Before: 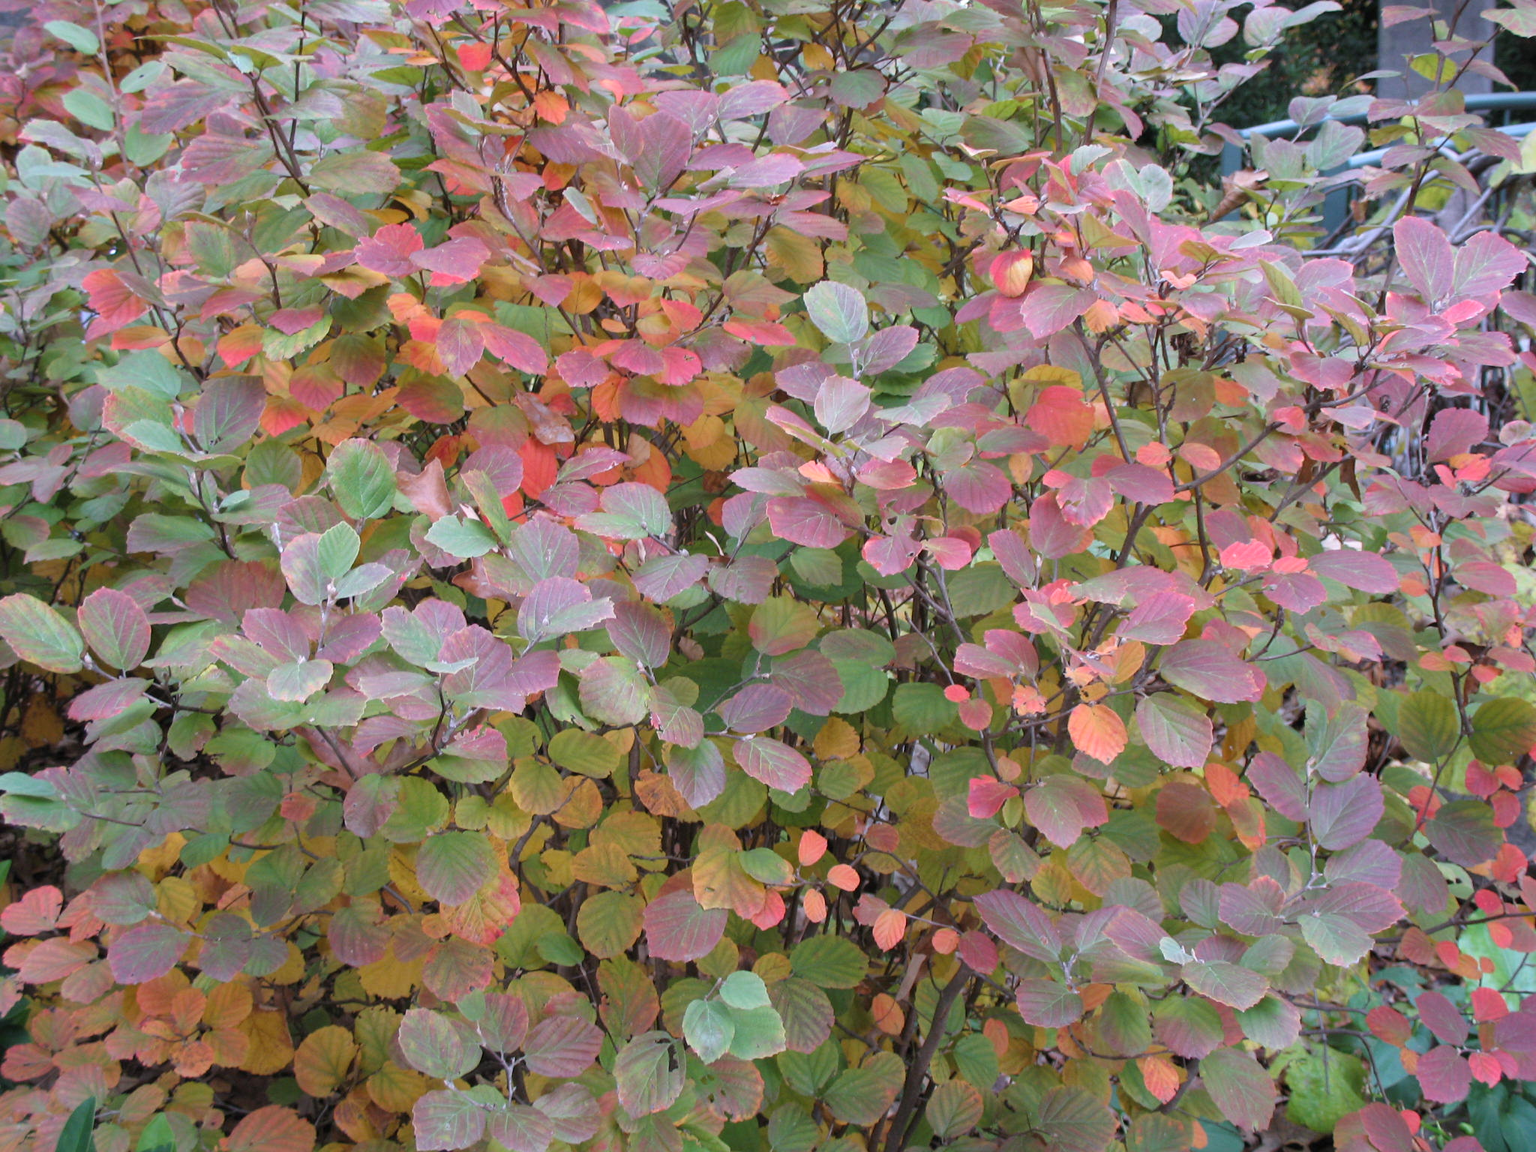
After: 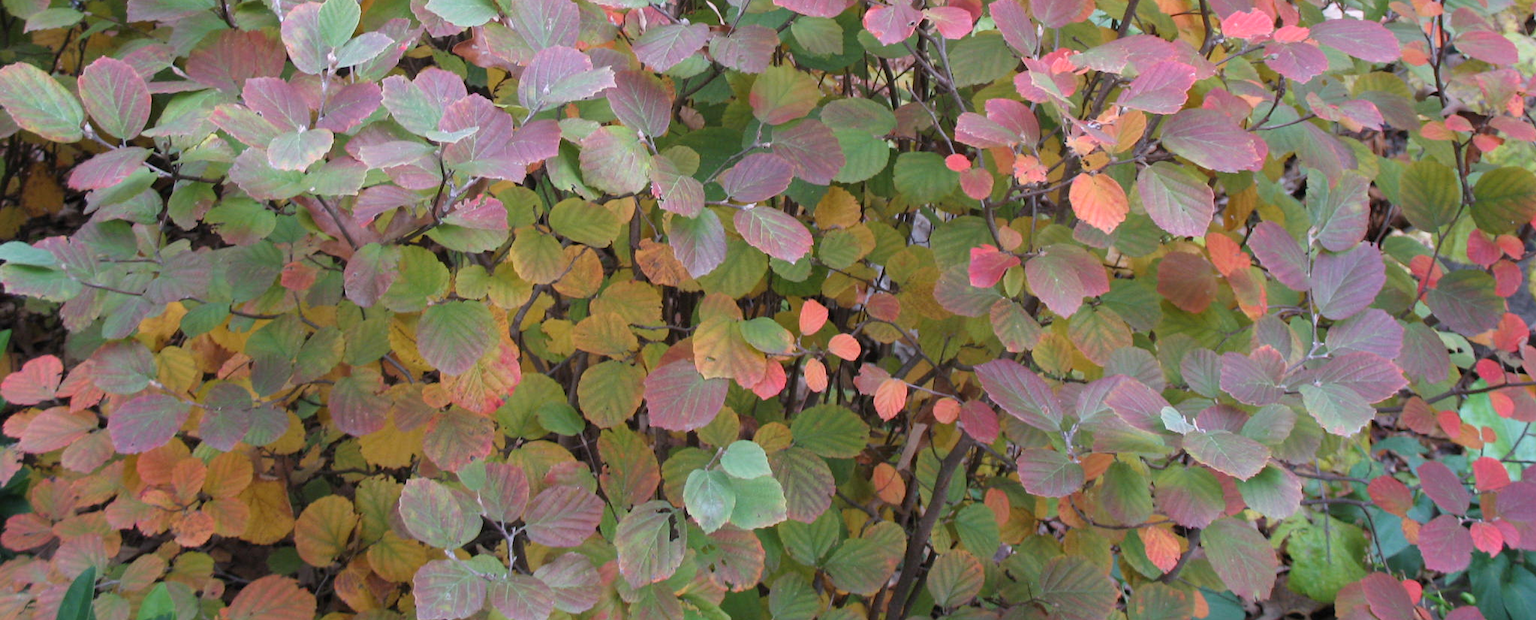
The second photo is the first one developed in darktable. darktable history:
crop and rotate: top 46.15%, right 0.053%
